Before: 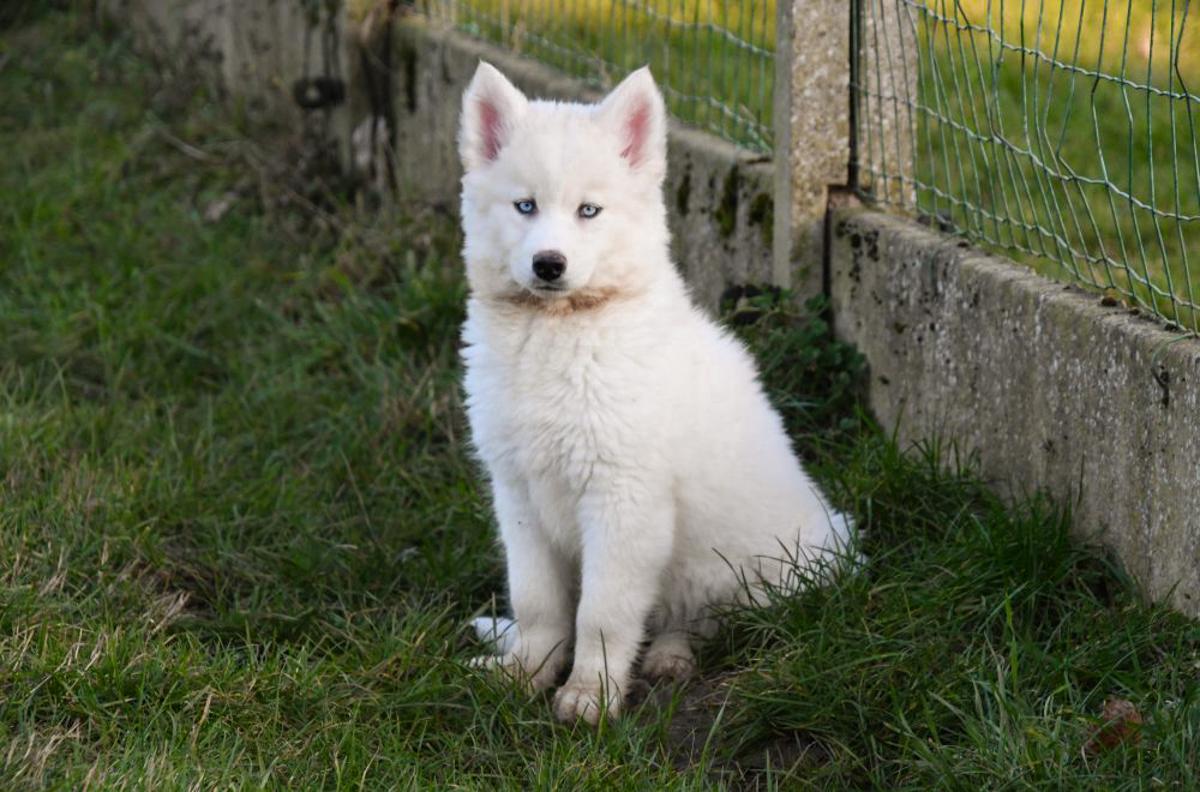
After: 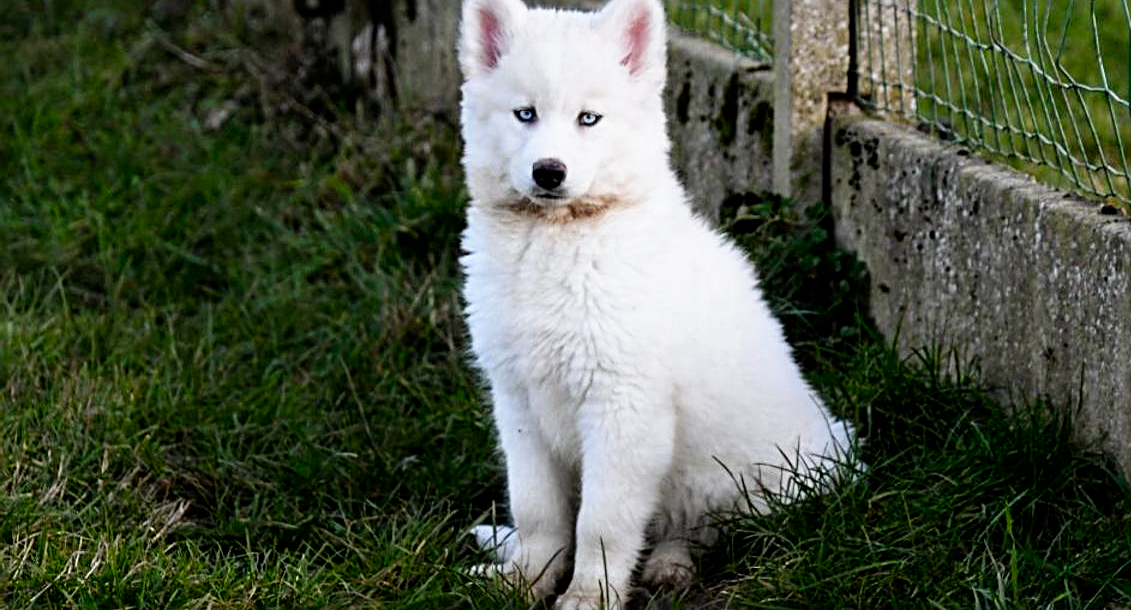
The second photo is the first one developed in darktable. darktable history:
sharpen: radius 3.119
white balance: red 0.974, blue 1.044
crop and rotate: angle 0.03°, top 11.643%, right 5.651%, bottom 11.189%
filmic rgb: black relative exposure -8.7 EV, white relative exposure 2.7 EV, threshold 3 EV, target black luminance 0%, hardness 6.25, latitude 75%, contrast 1.325, highlights saturation mix -5%, preserve chrominance no, color science v5 (2021), iterations of high-quality reconstruction 0, enable highlight reconstruction true
